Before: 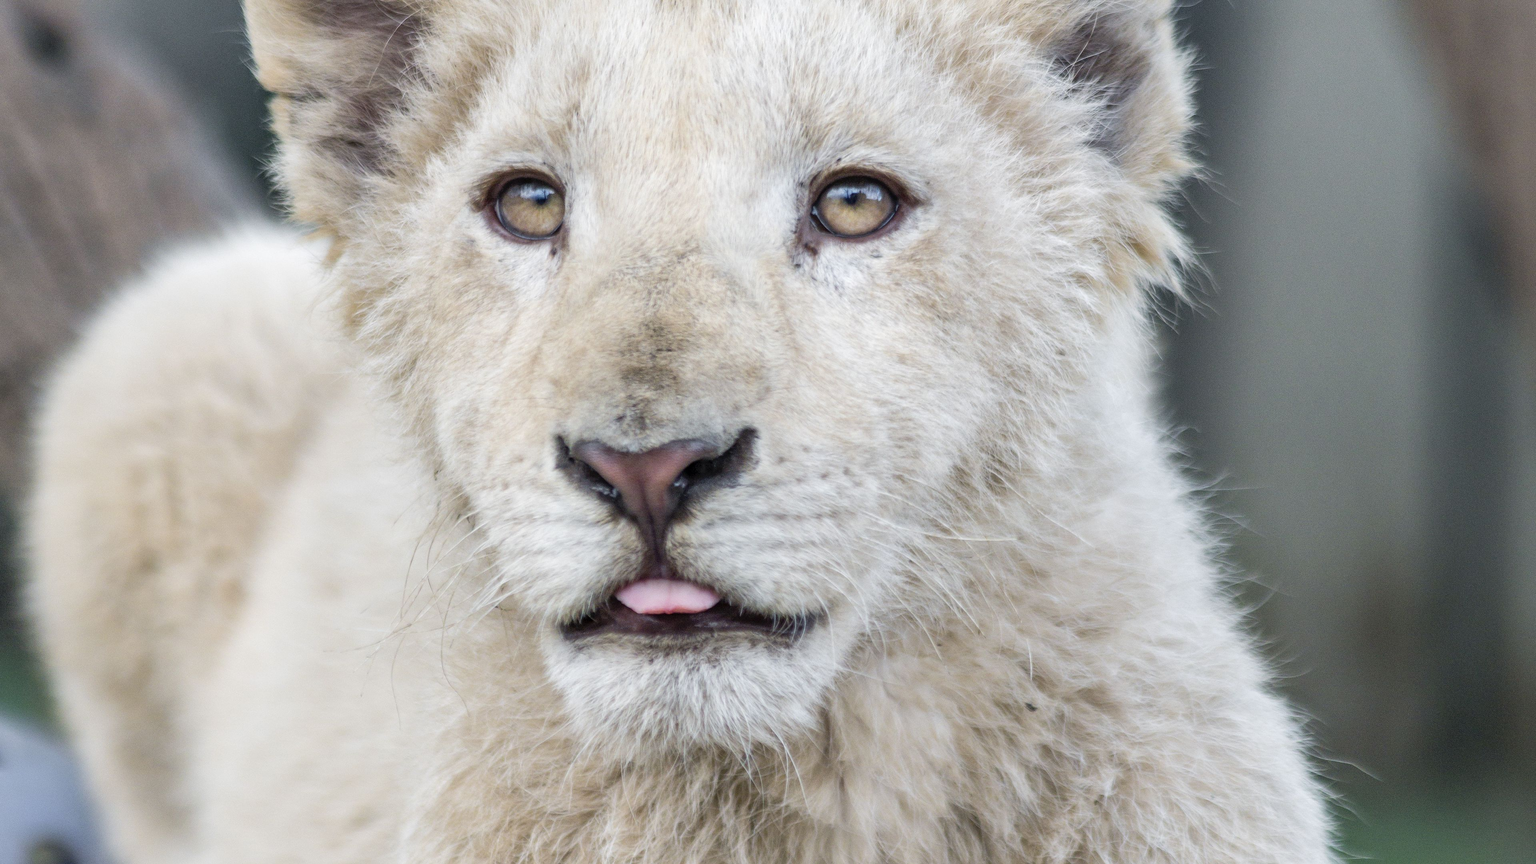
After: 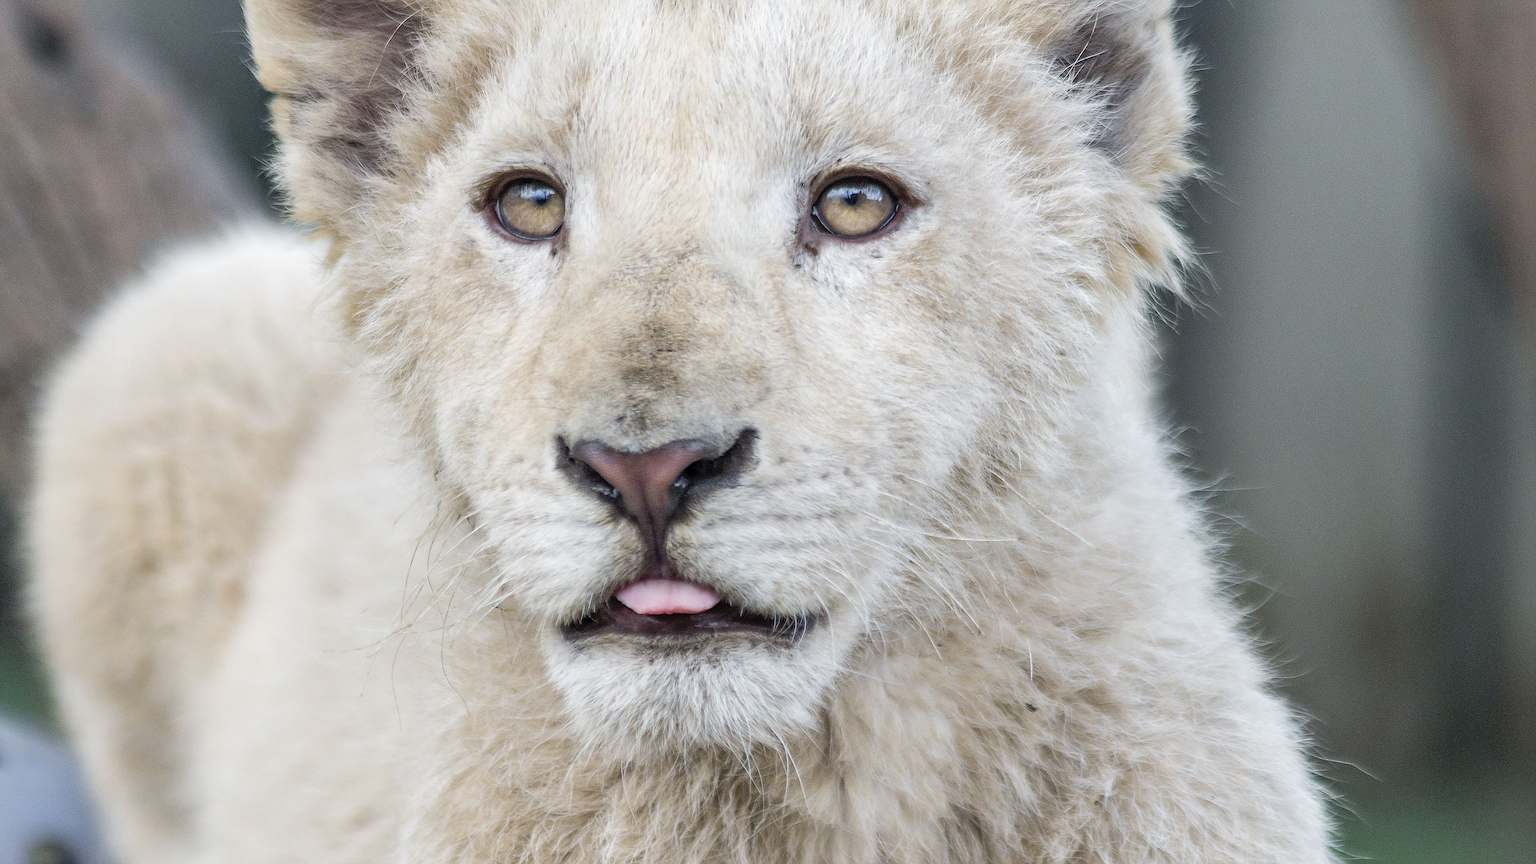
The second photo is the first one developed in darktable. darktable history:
sharpen: radius 1.4, amount 1.25, threshold 0.7
tone equalizer: on, module defaults
